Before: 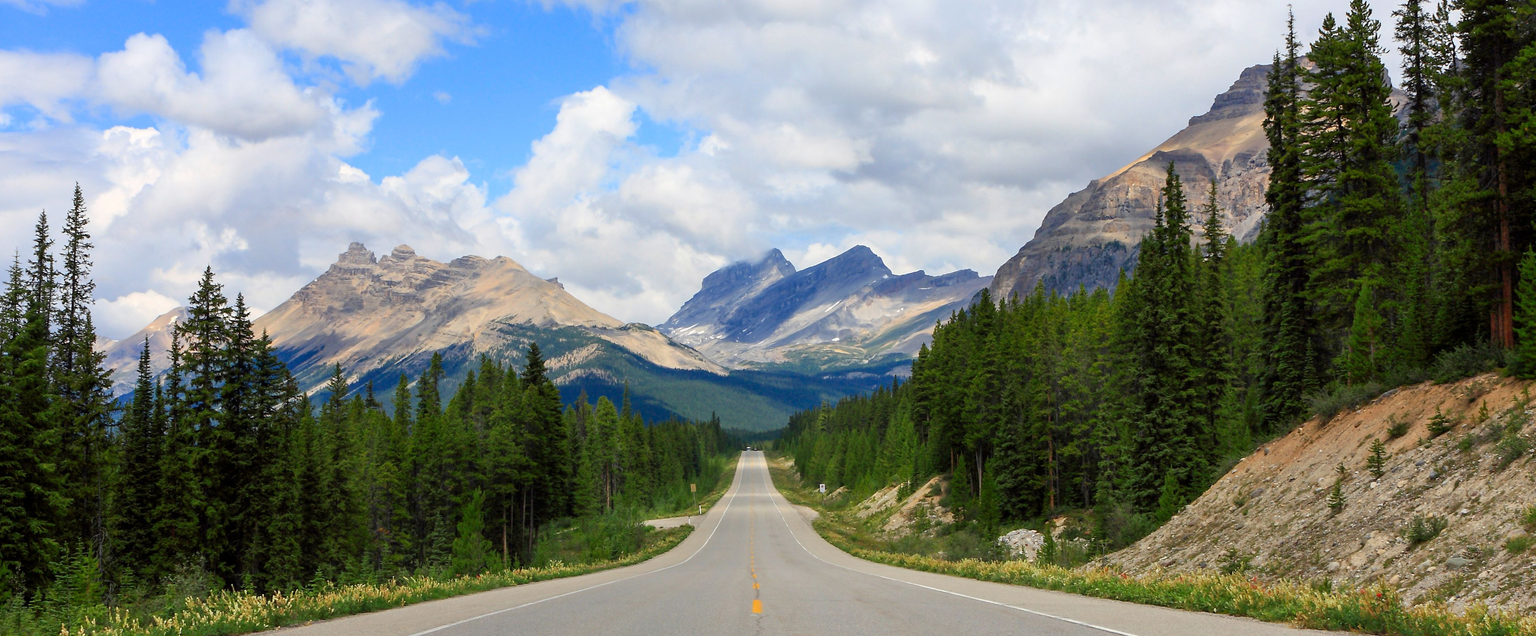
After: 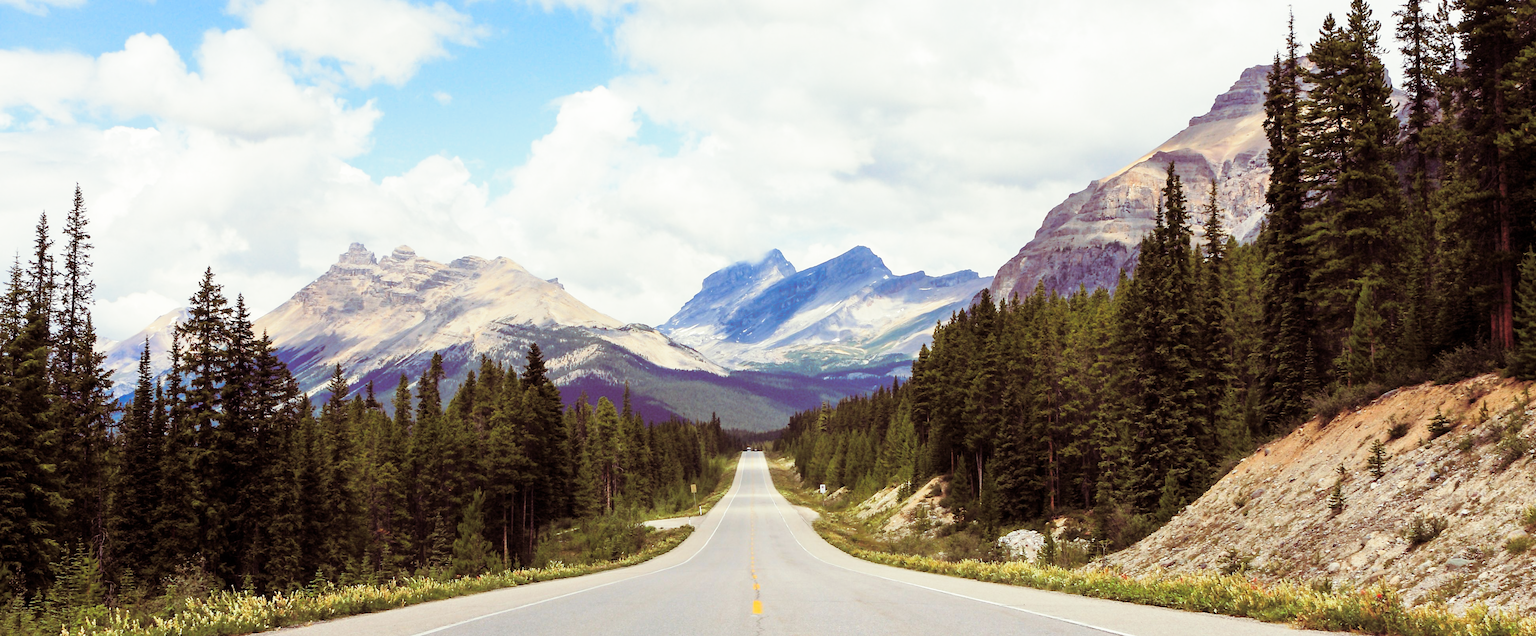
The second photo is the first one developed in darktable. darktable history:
split-toning: on, module defaults
base curve: curves: ch0 [(0, 0) (0.028, 0.03) (0.121, 0.232) (0.46, 0.748) (0.859, 0.968) (1, 1)], preserve colors none
